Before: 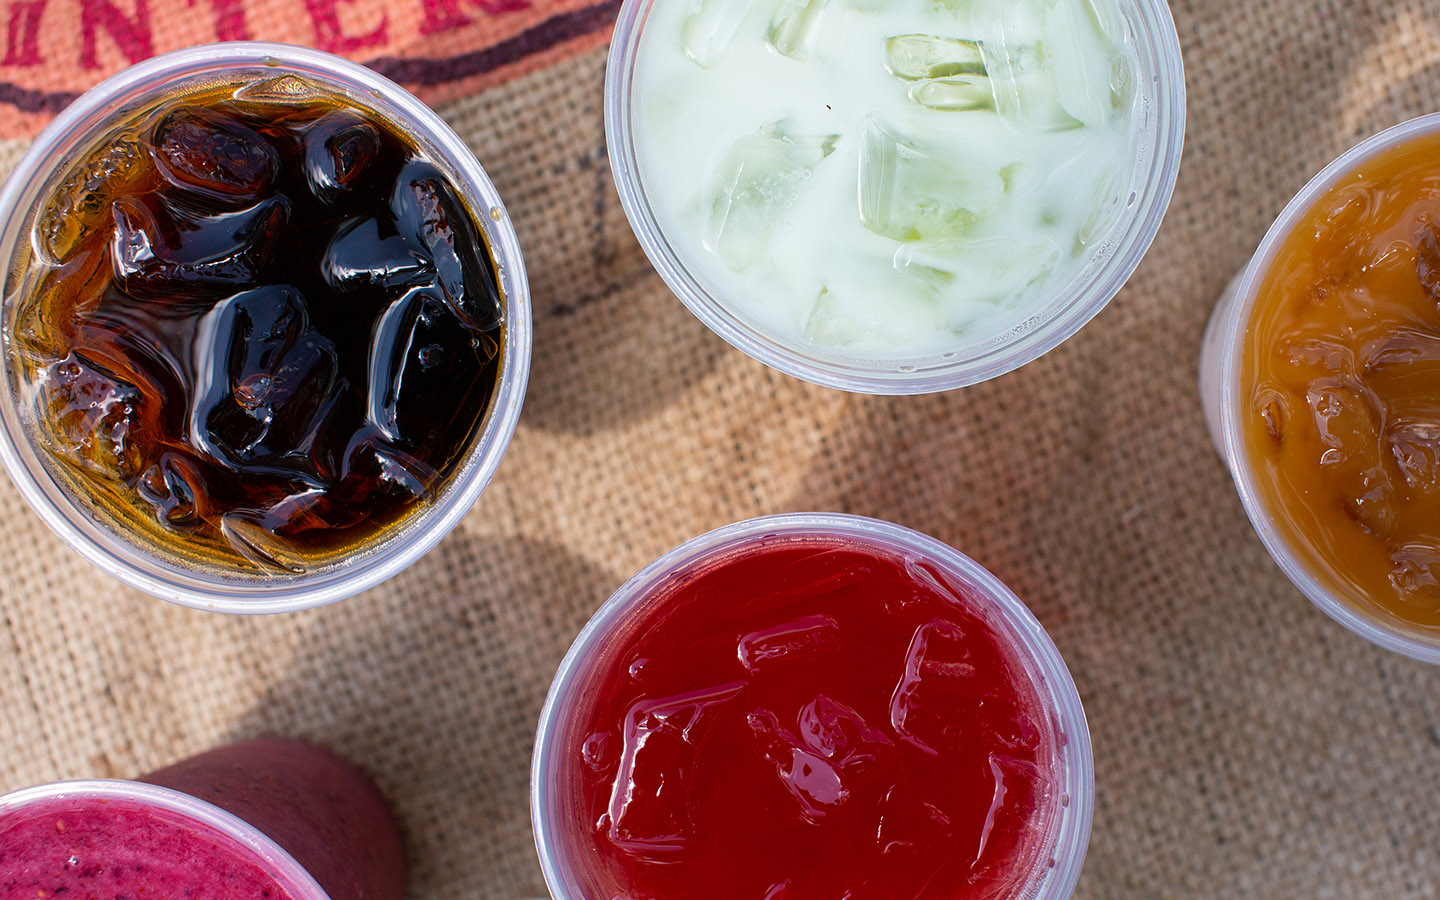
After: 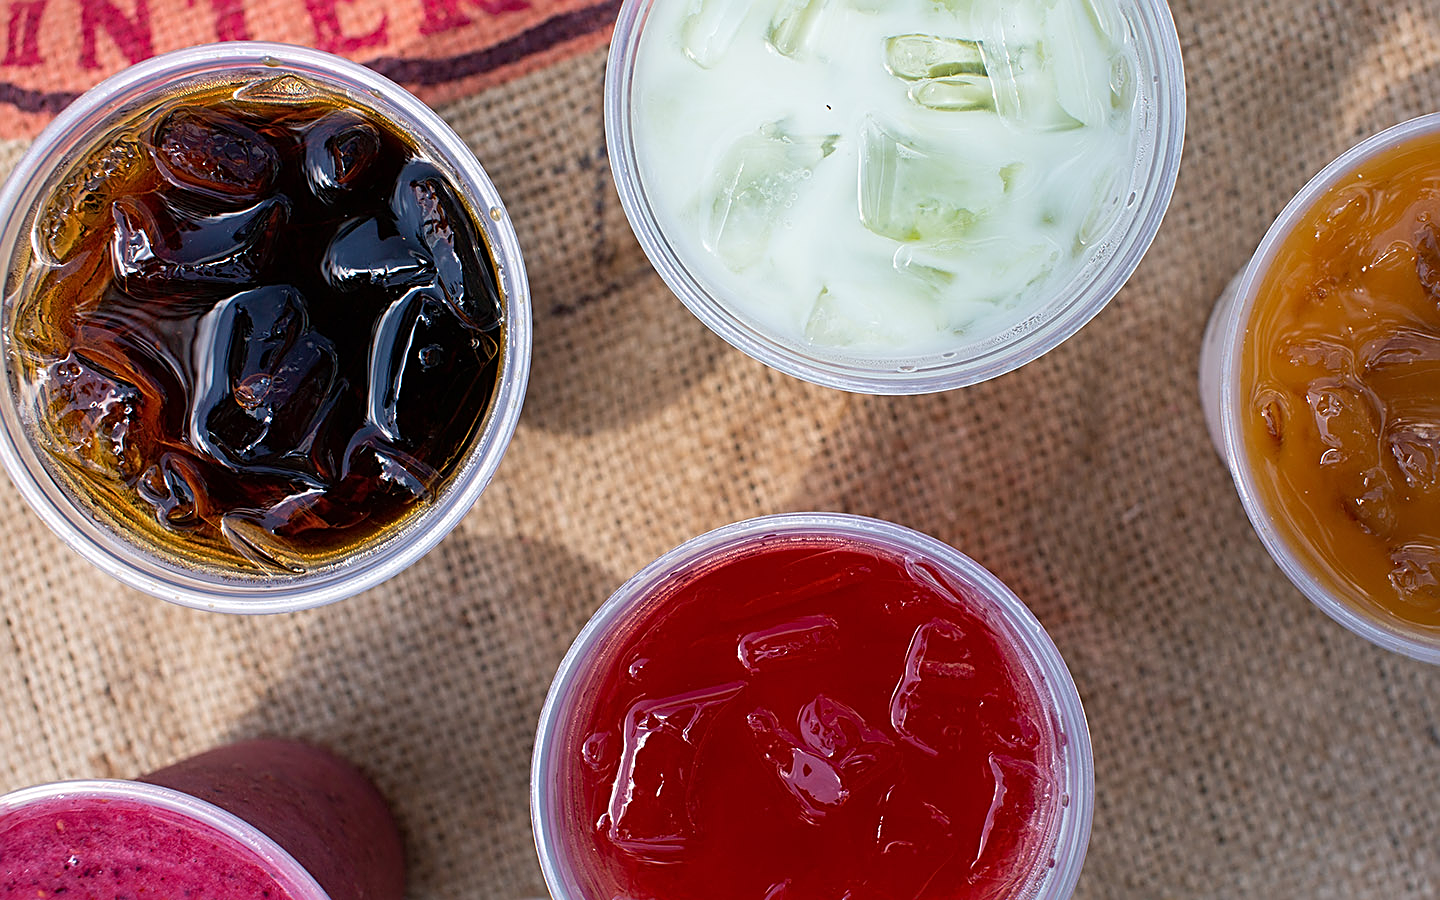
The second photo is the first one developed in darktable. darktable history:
sharpen: radius 2.591, amount 0.698
